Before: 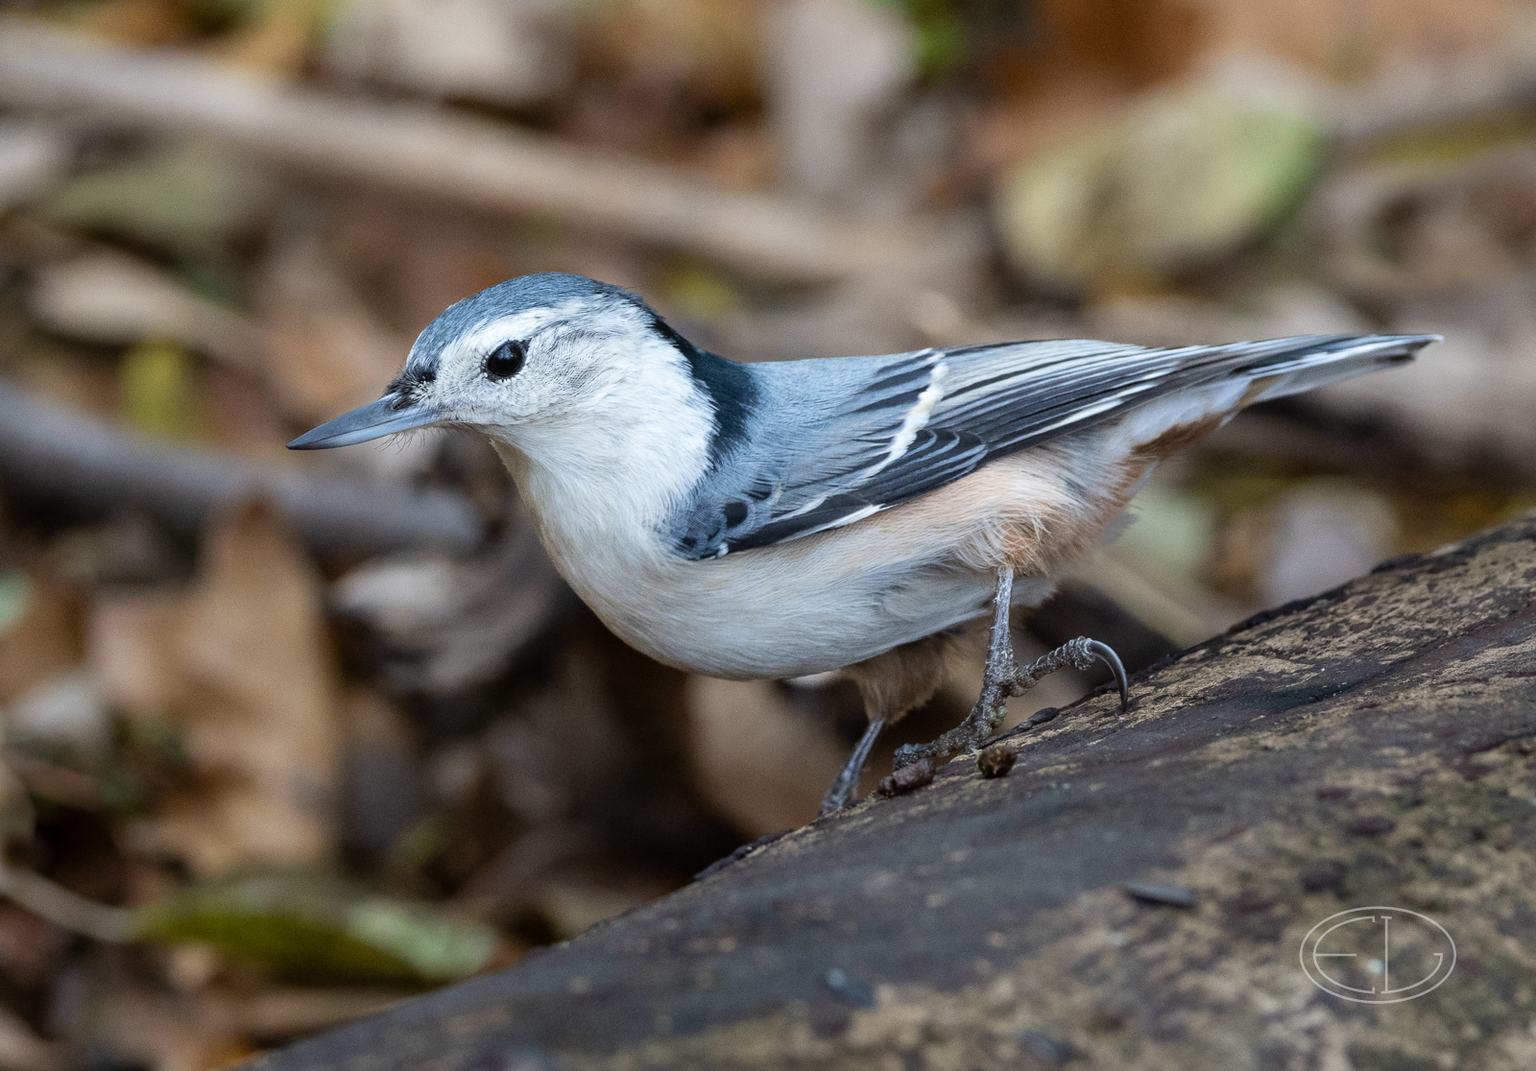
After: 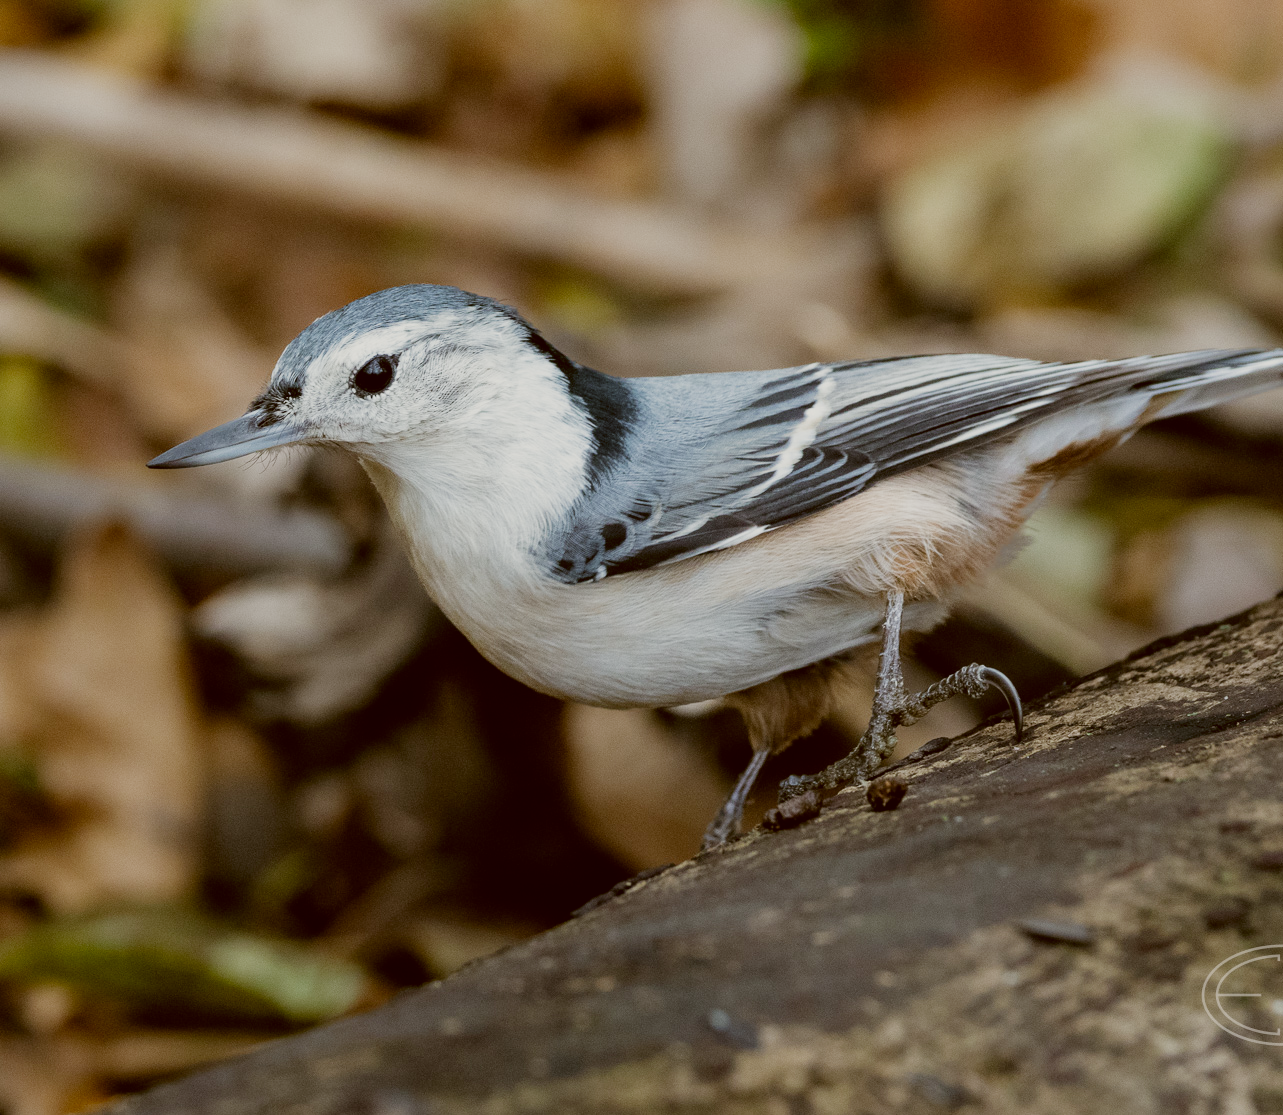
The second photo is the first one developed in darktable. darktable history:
filmic rgb: black relative exposure -7.97 EV, white relative exposure 3.85 EV, hardness 4.3, preserve chrominance no, color science v5 (2021)
crop and rotate: left 9.553%, right 10.224%
color correction: highlights a* -0.592, highlights b* 0.176, shadows a* 4.57, shadows b* 20.9
